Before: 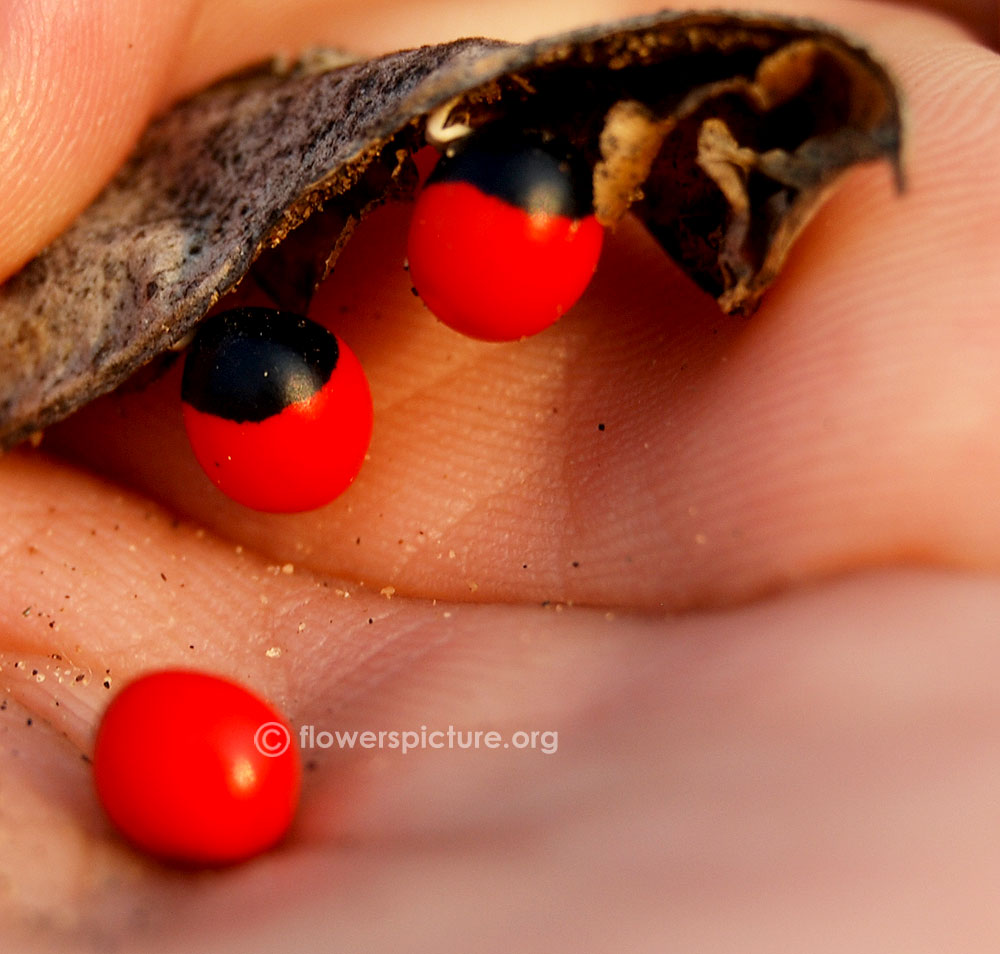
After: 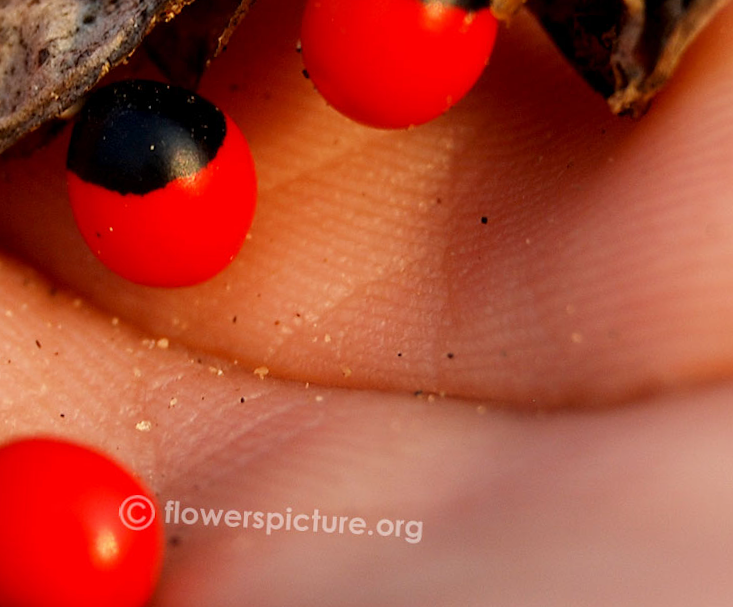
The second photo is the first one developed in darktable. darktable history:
crop and rotate: angle -3.37°, left 9.79%, top 20.73%, right 12.42%, bottom 11.82%
exposure: exposure -0.021 EV, compensate highlight preservation false
